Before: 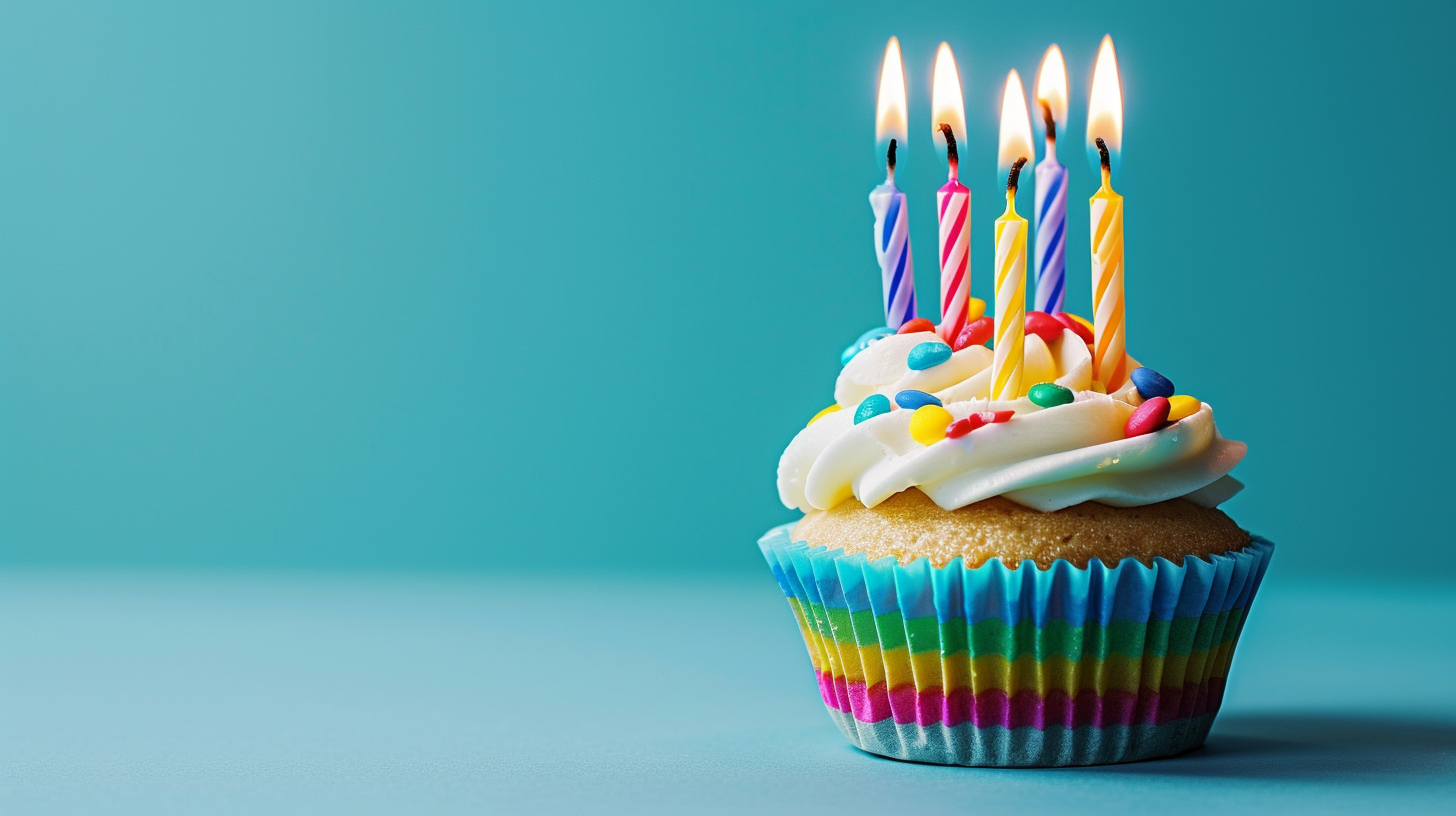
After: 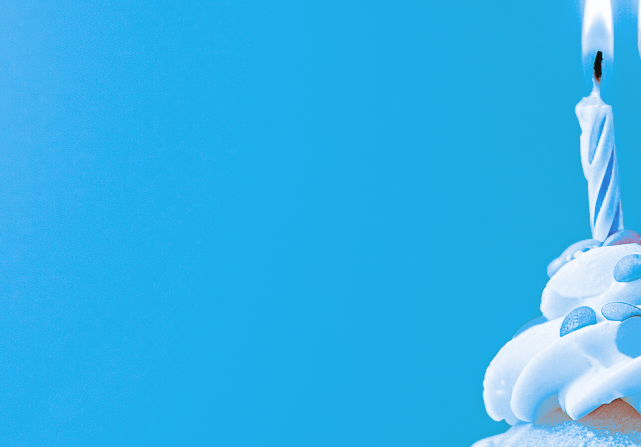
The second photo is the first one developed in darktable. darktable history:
crop: left 20.248%, top 10.86%, right 35.675%, bottom 34.321%
contrast brightness saturation: contrast 0.1, brightness 0.3, saturation 0.14
split-toning: shadows › hue 220°, shadows › saturation 0.64, highlights › hue 220°, highlights › saturation 0.64, balance 0, compress 5.22%
